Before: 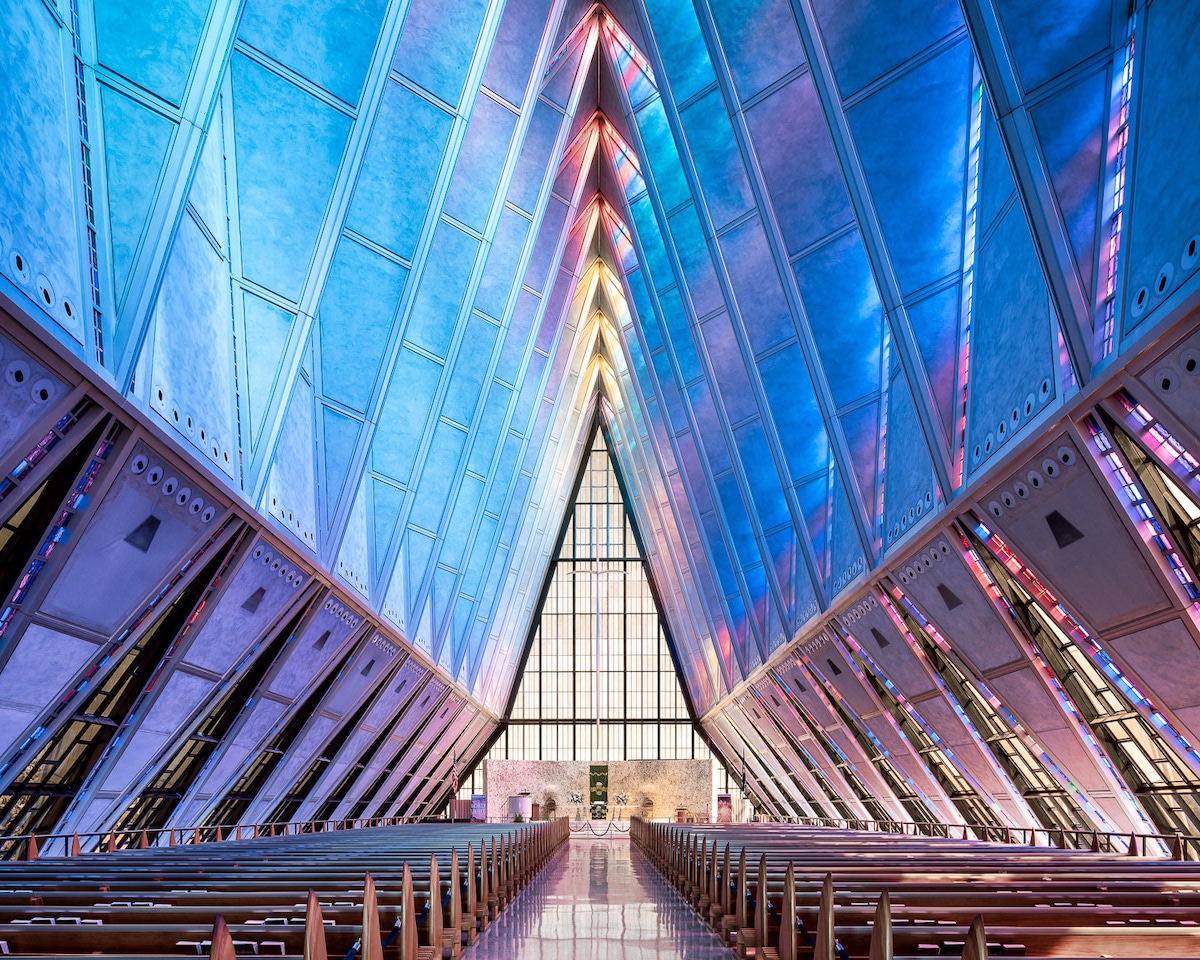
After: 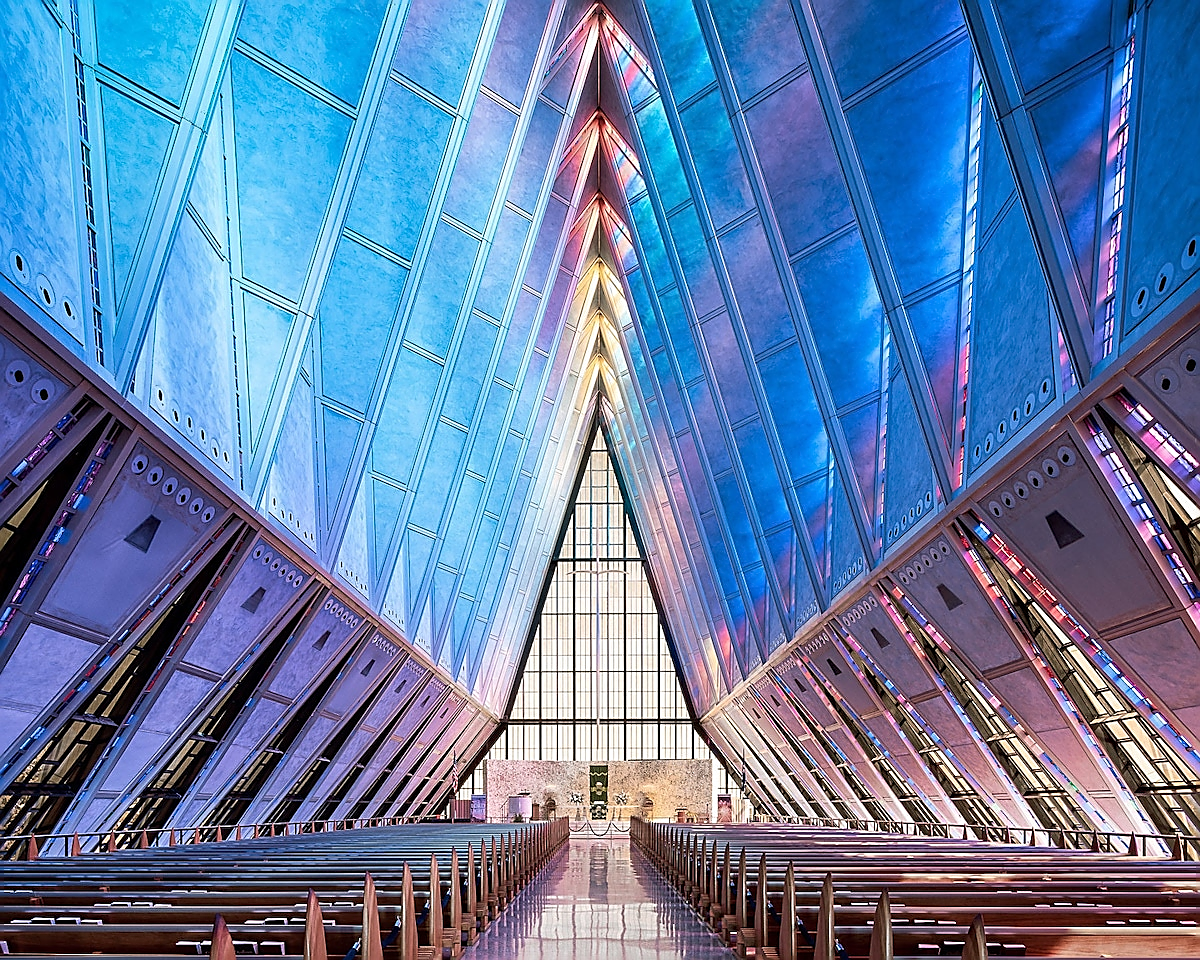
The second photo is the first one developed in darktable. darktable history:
sharpen: radius 1.42, amount 1.253, threshold 0.614
